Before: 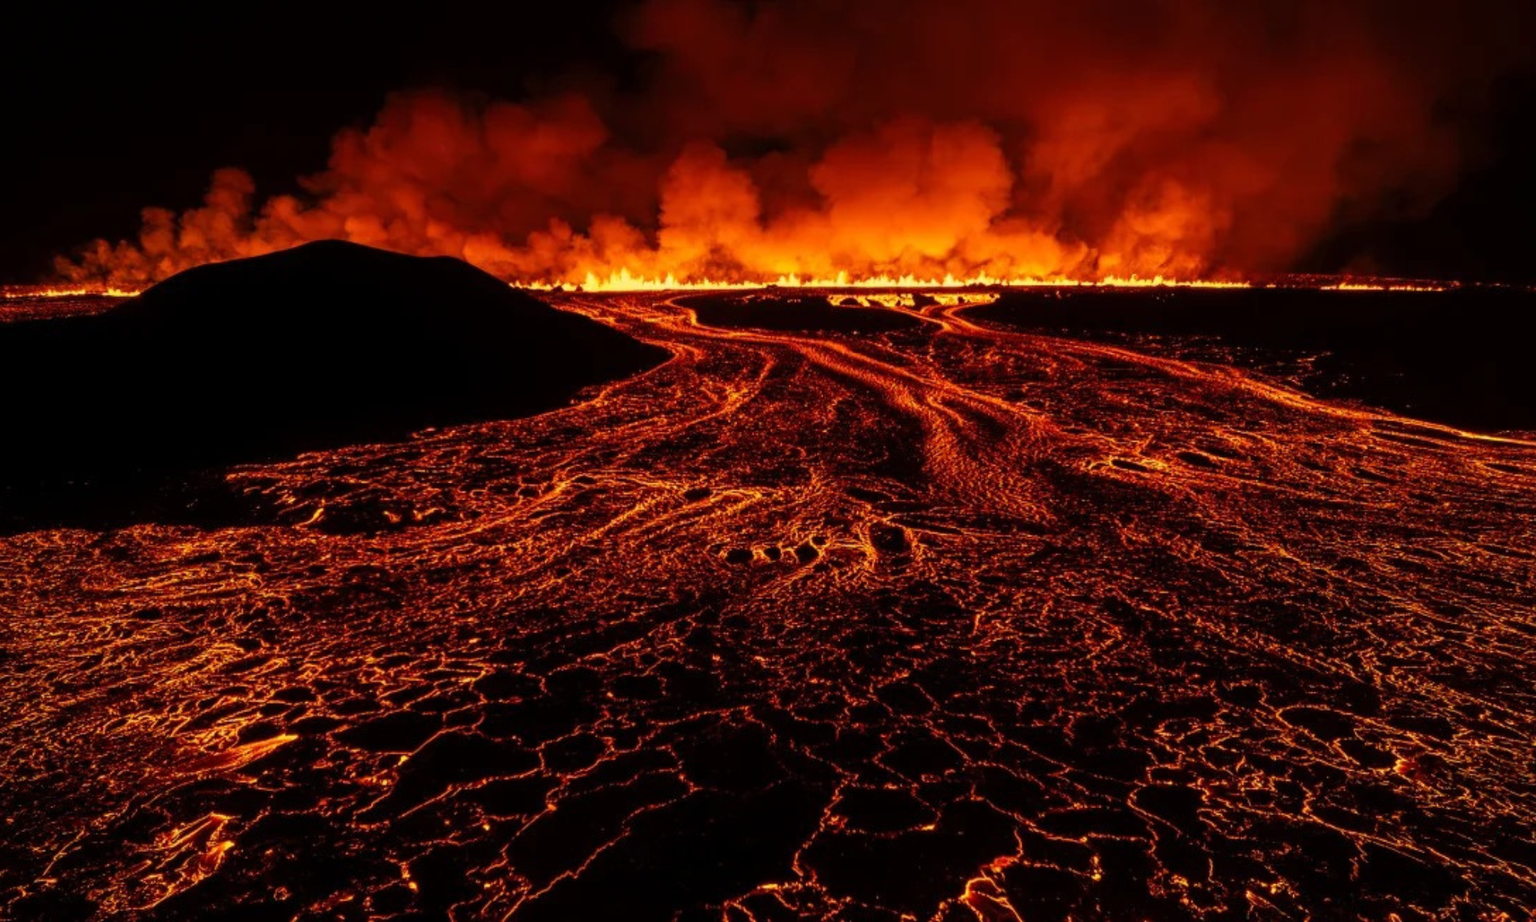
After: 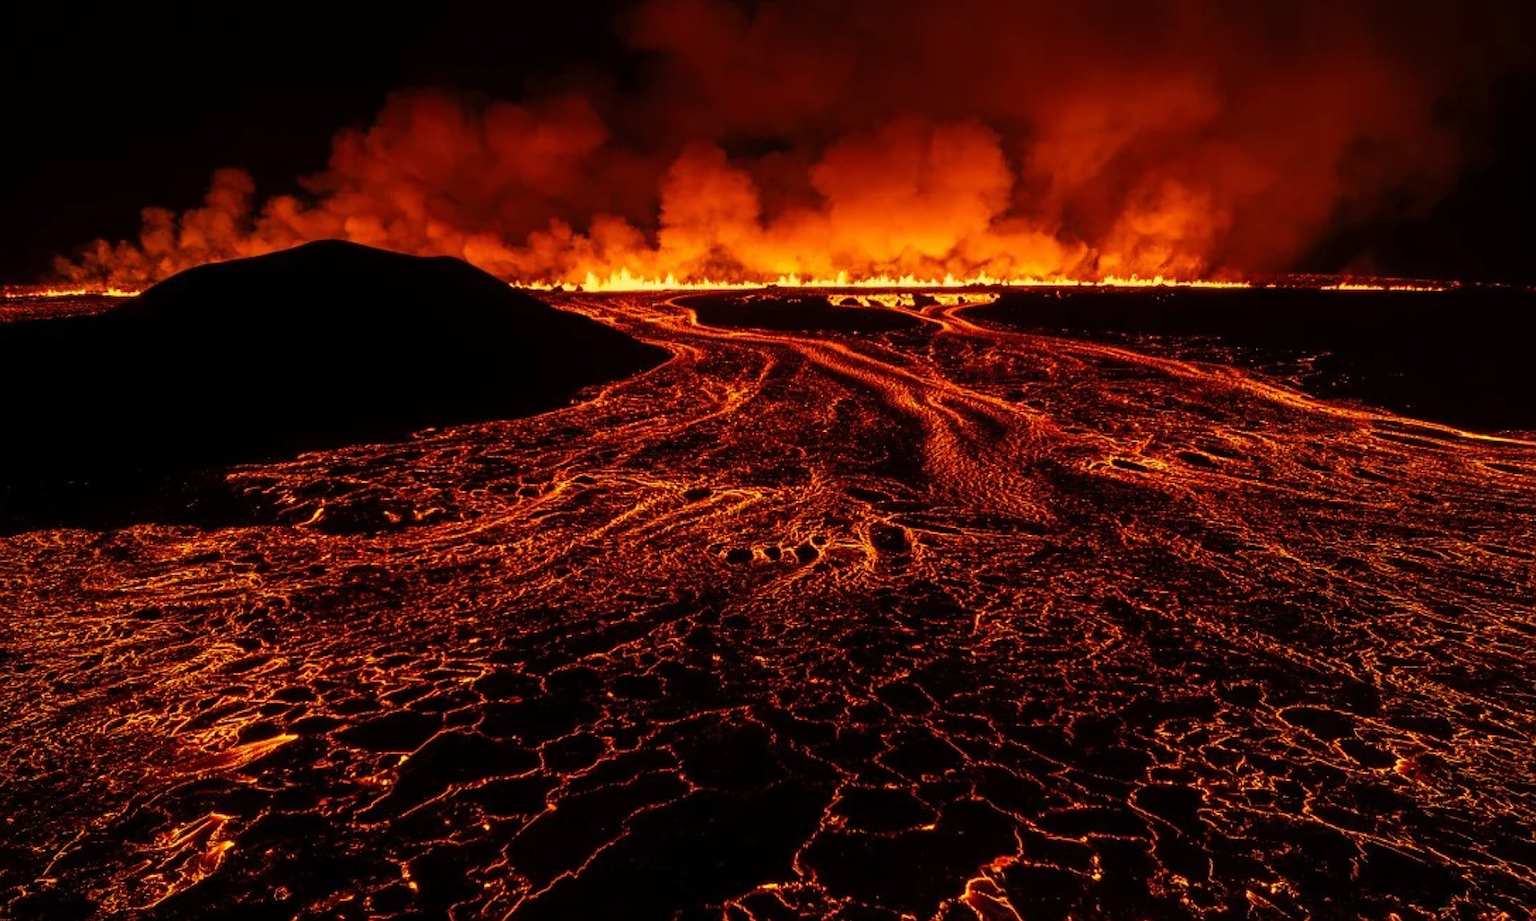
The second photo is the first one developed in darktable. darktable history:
sharpen: radius 0.983, amount 0.615
